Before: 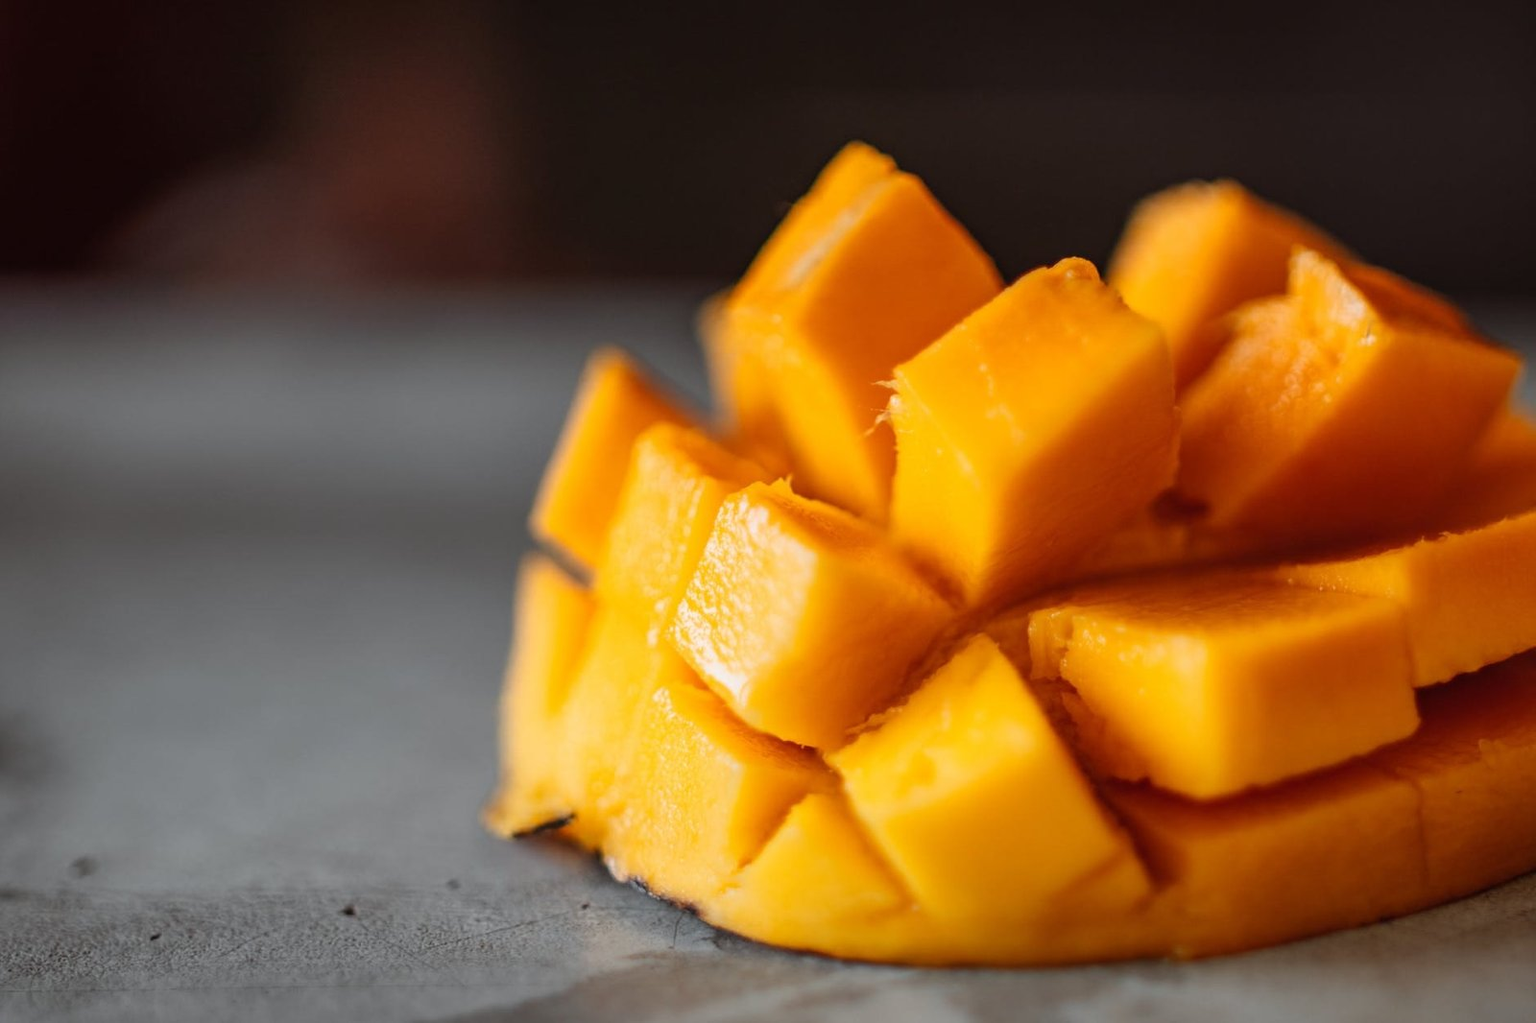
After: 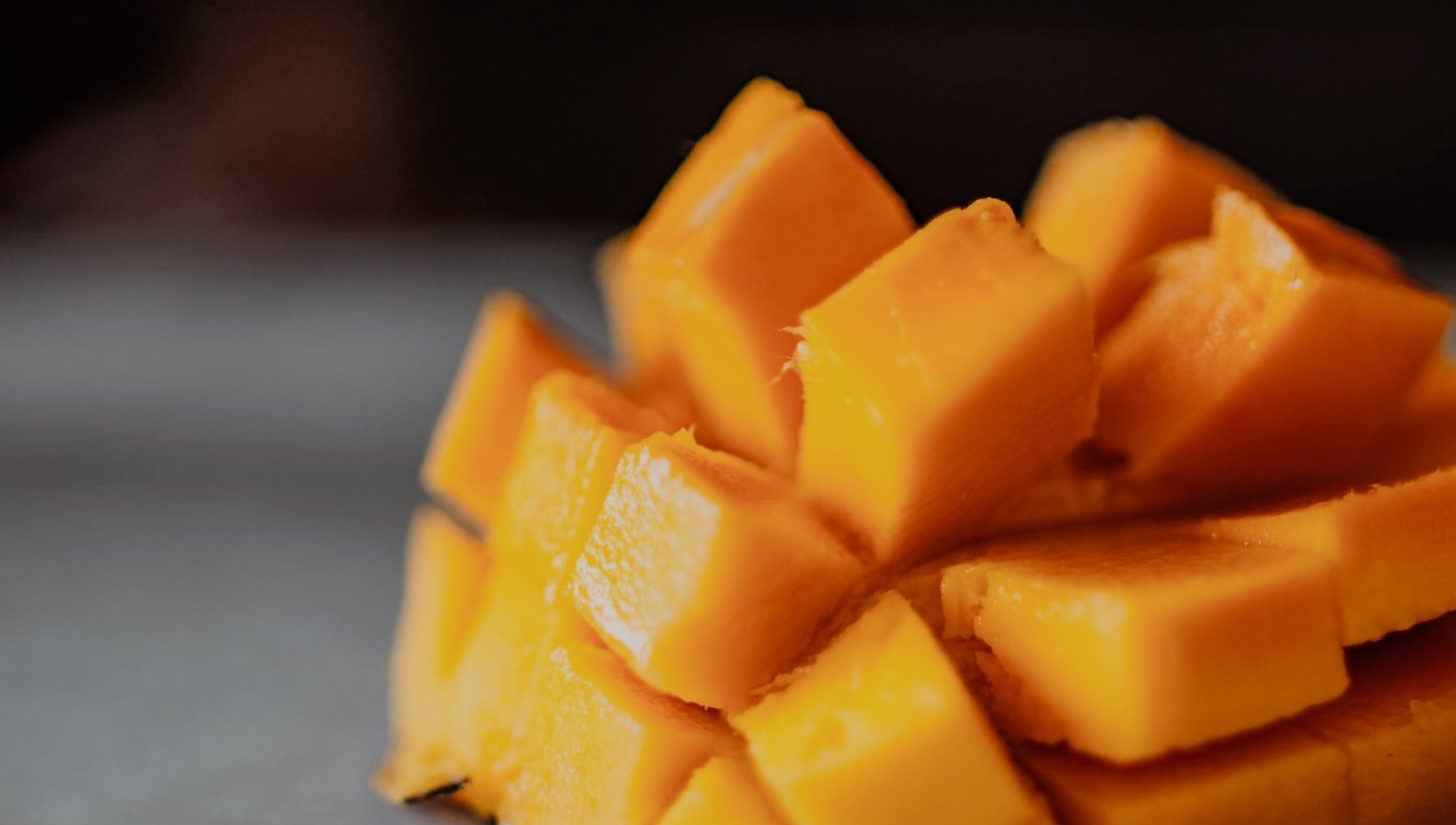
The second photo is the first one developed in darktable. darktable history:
filmic rgb: black relative exposure -7.32 EV, white relative exposure 5.09 EV, hardness 3.2
crop: left 8.155%, top 6.611%, bottom 15.385%
